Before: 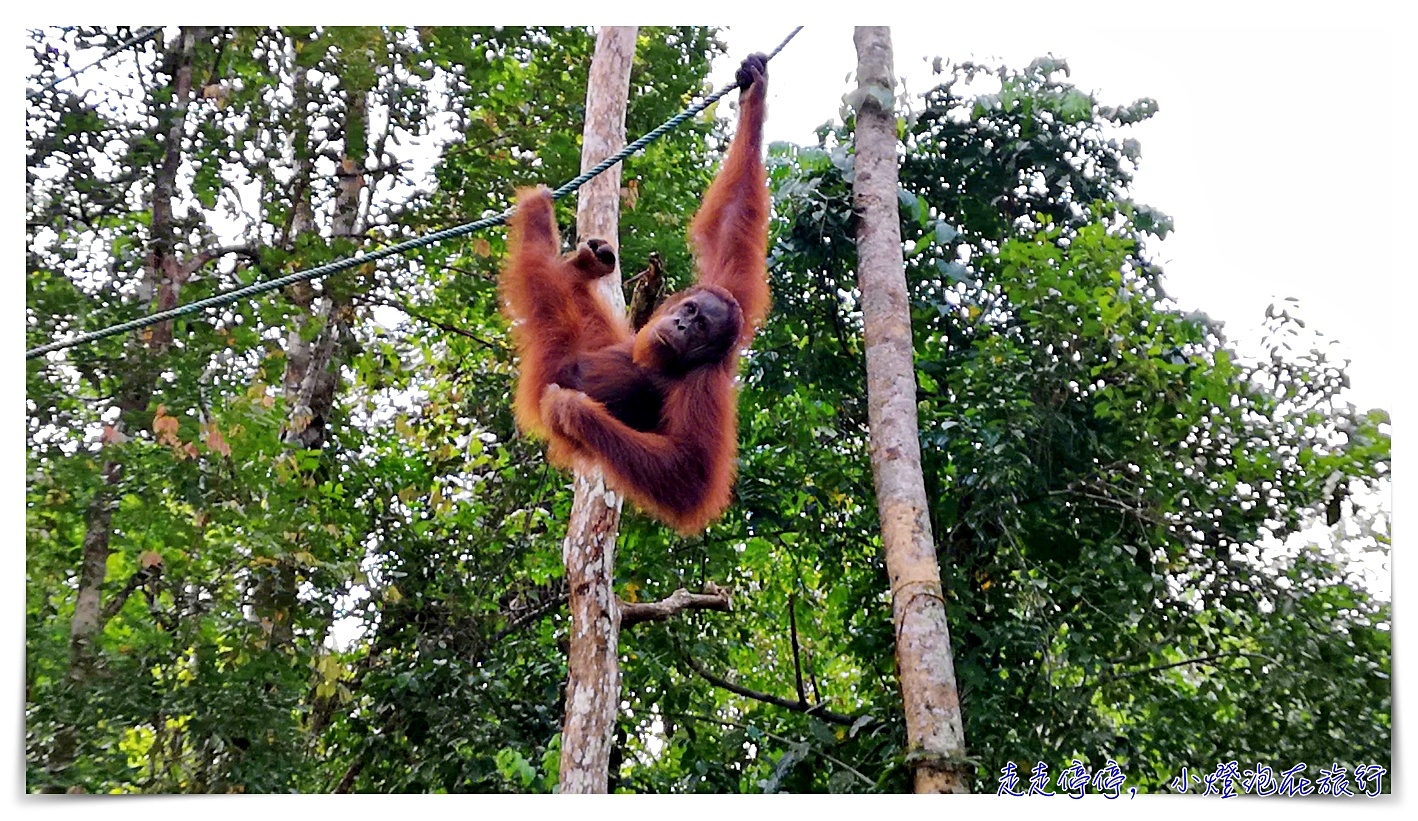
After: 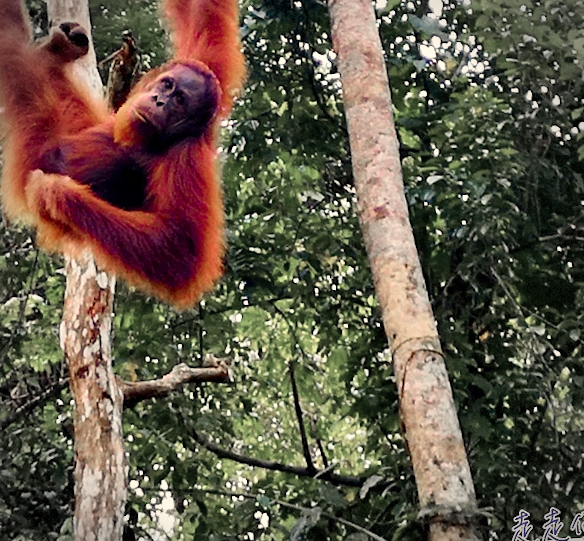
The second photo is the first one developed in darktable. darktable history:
vignetting: dithering 8-bit output, unbound false
color correction: highlights a* 2.72, highlights b* 22.8
base curve: curves: ch0 [(0, 0) (0.666, 0.806) (1, 1)]
rotate and perspective: rotation -4.57°, crop left 0.054, crop right 0.944, crop top 0.087, crop bottom 0.914
color zones: curves: ch1 [(0, 0.708) (0.088, 0.648) (0.245, 0.187) (0.429, 0.326) (0.571, 0.498) (0.714, 0.5) (0.857, 0.5) (1, 0.708)]
crop: left 35.432%, top 26.233%, right 20.145%, bottom 3.432%
